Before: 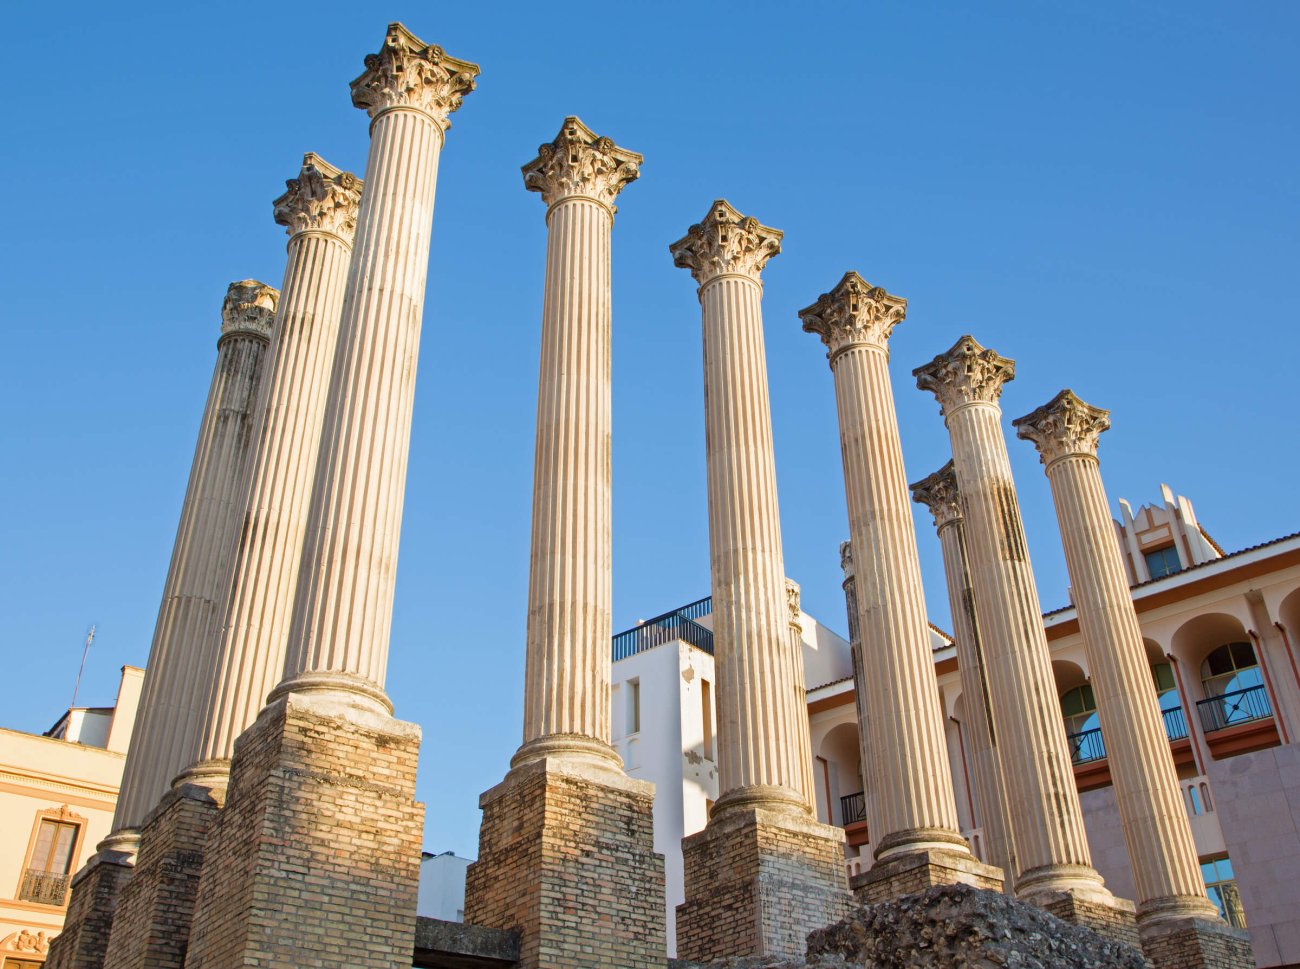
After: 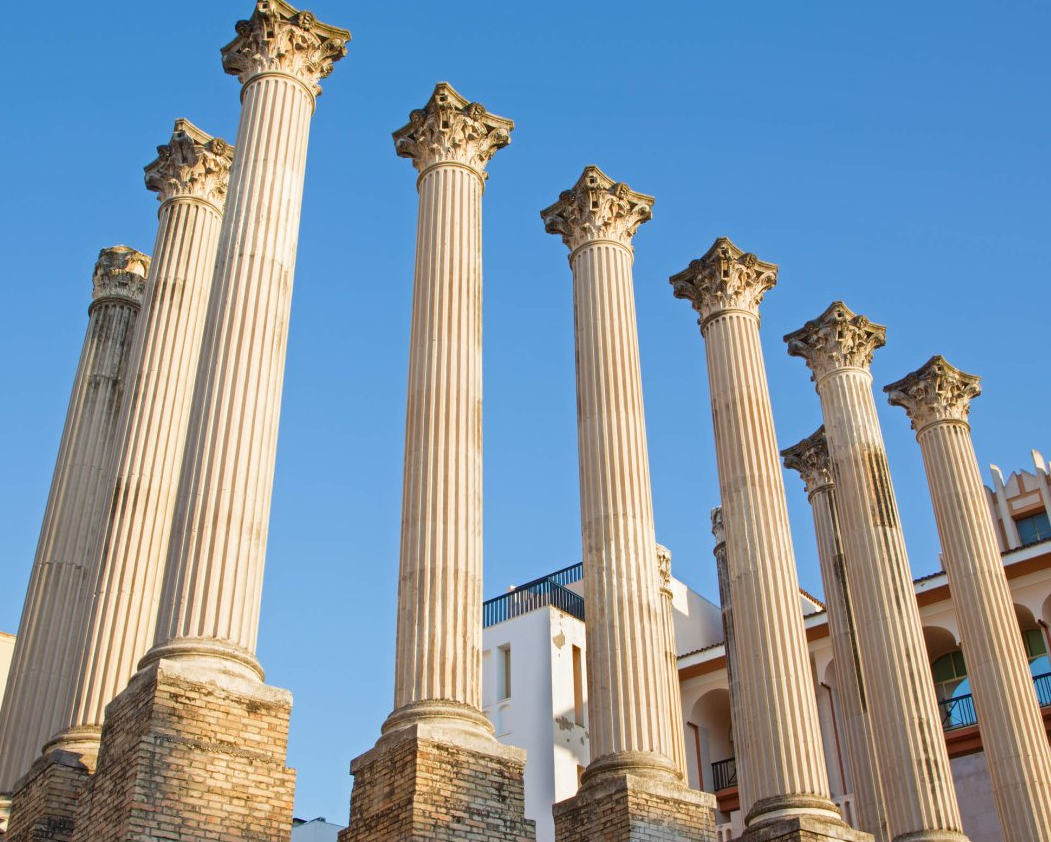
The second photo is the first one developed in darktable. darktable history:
crop: left 9.959%, top 3.575%, right 9.185%, bottom 9.44%
